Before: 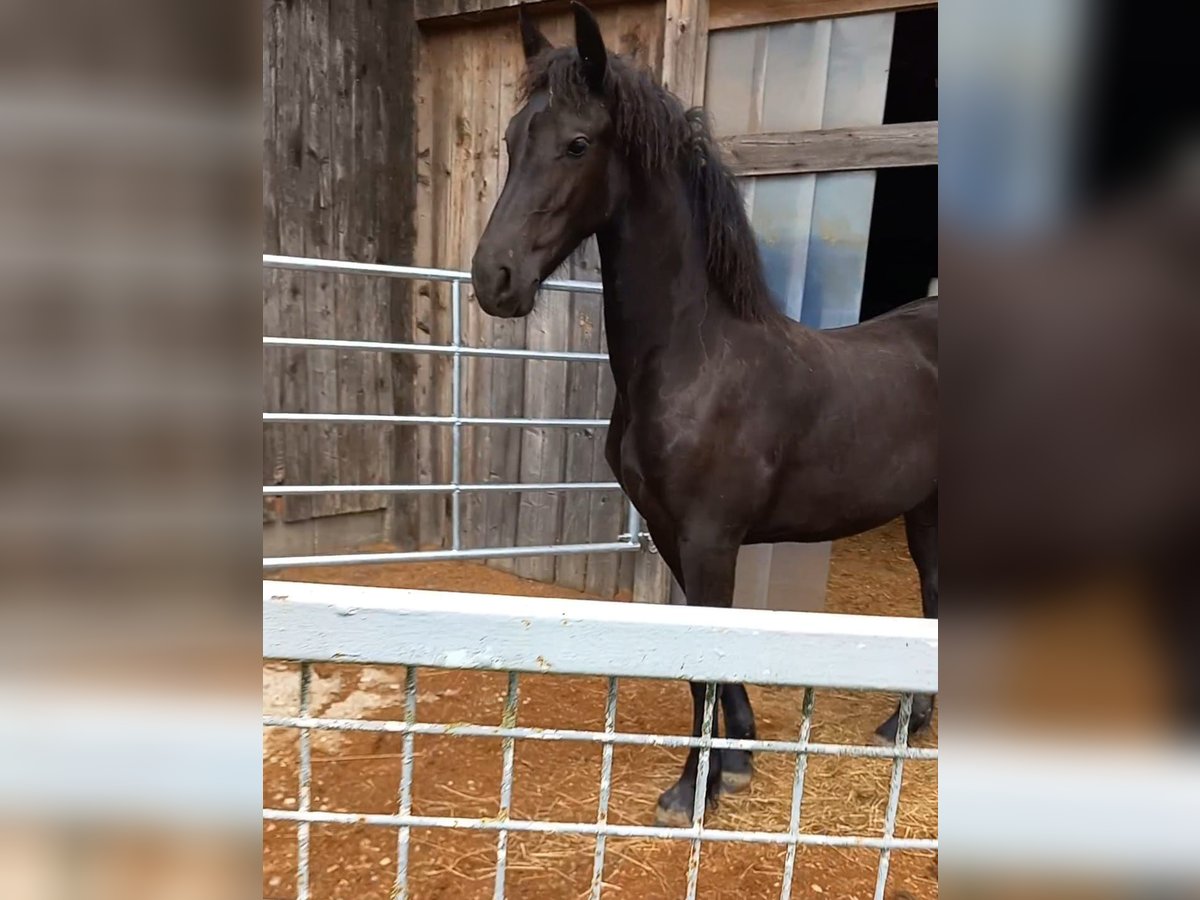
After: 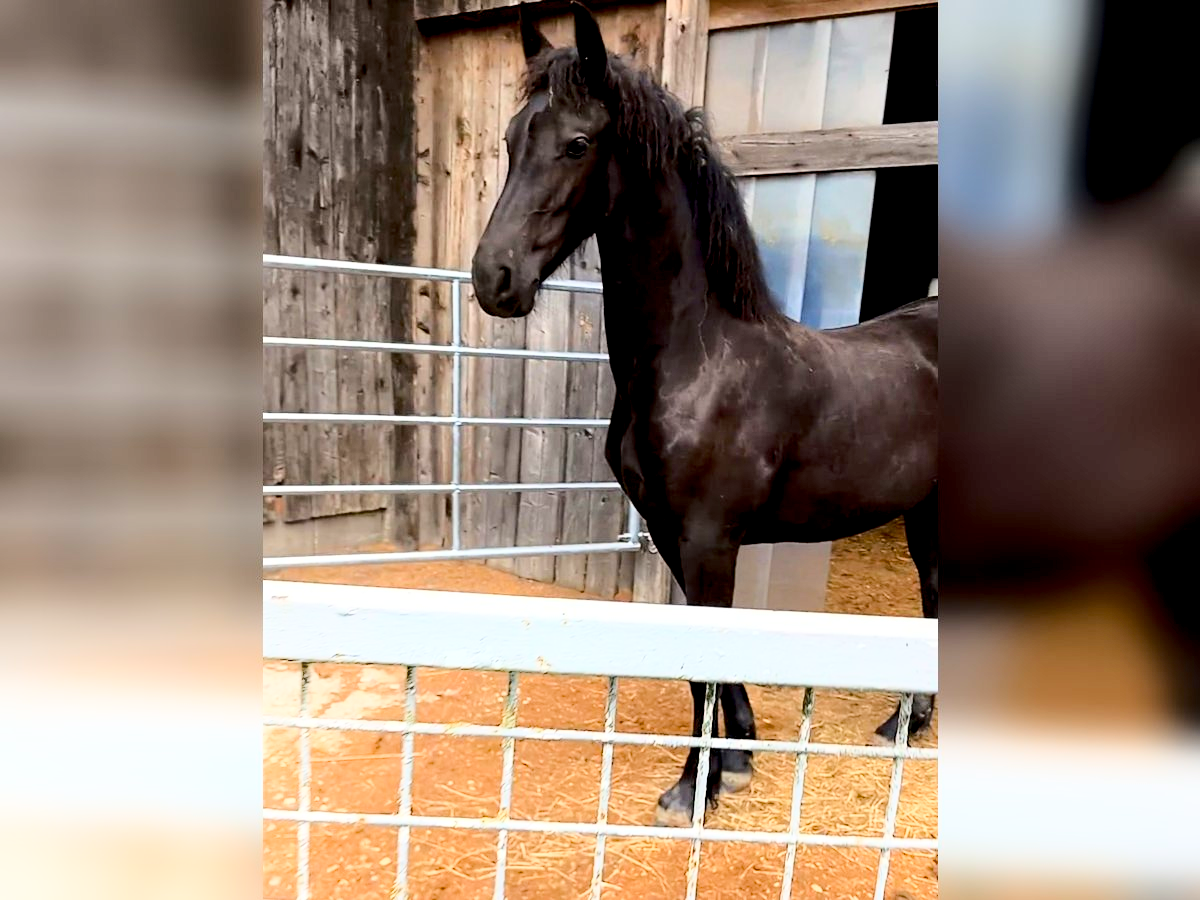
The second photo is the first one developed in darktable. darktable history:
shadows and highlights: highlights 71.44, soften with gaussian
base curve: curves: ch0 [(0, 0) (0.028, 0.03) (0.121, 0.232) (0.46, 0.748) (0.859, 0.968) (1, 1)]
exposure: black level correction 0.014, compensate highlight preservation false
